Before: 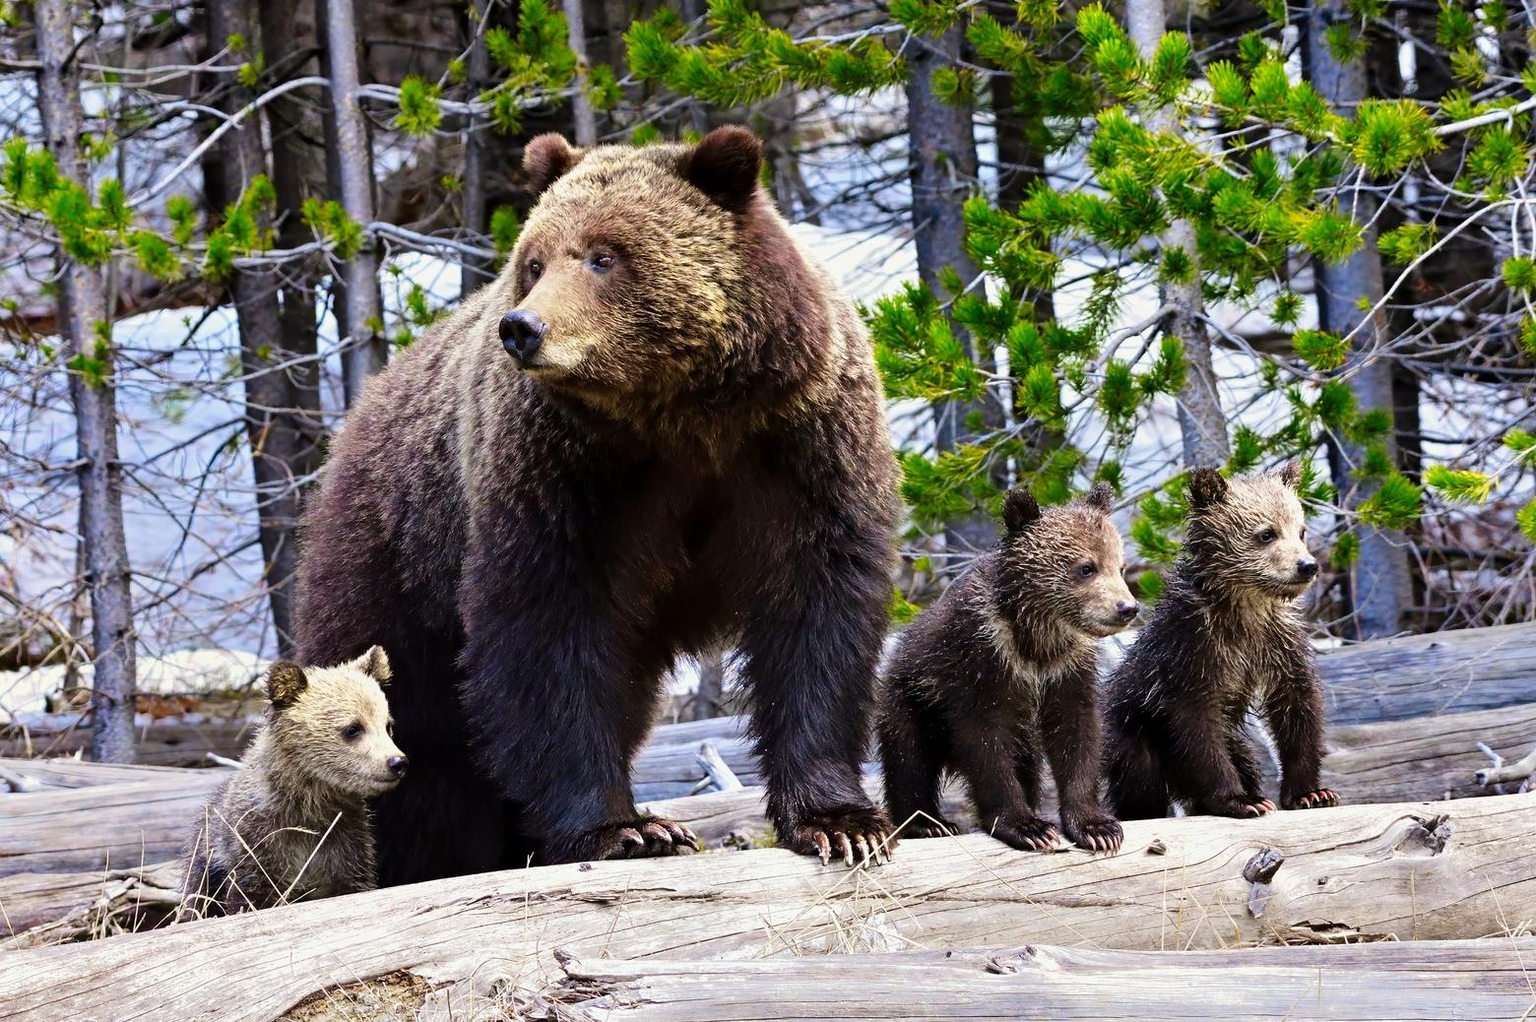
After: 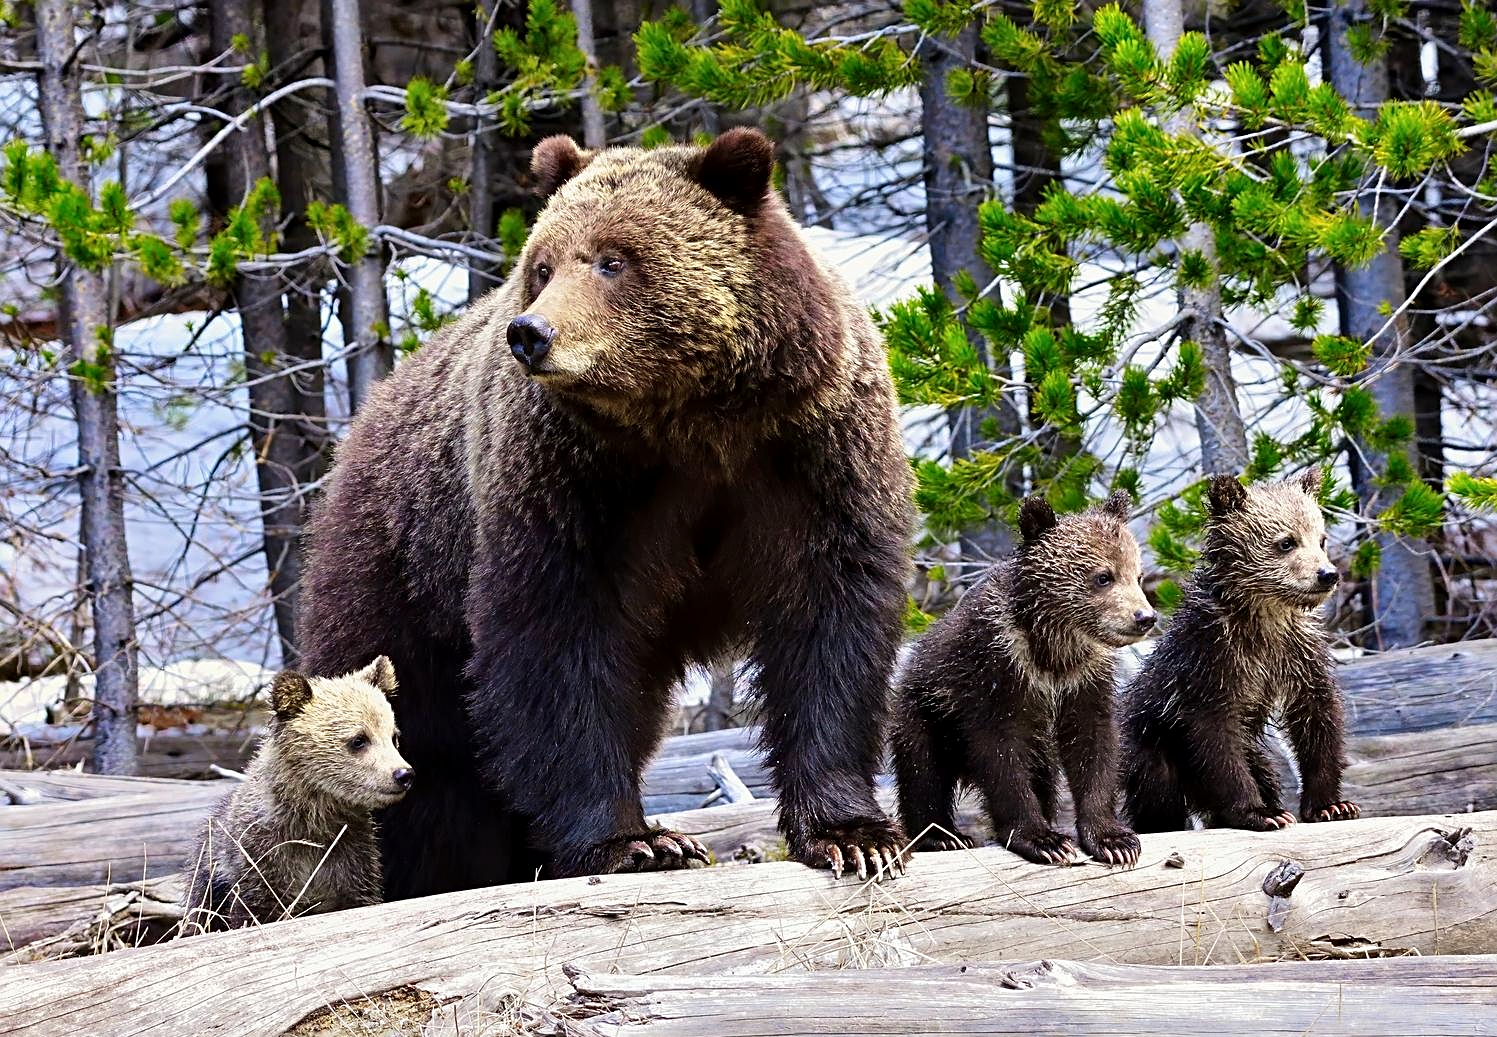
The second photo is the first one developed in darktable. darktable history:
sharpen: on, module defaults
local contrast: mode bilateral grid, contrast 20, coarseness 51, detail 119%, midtone range 0.2
crop: right 4.023%, bottom 0.027%
